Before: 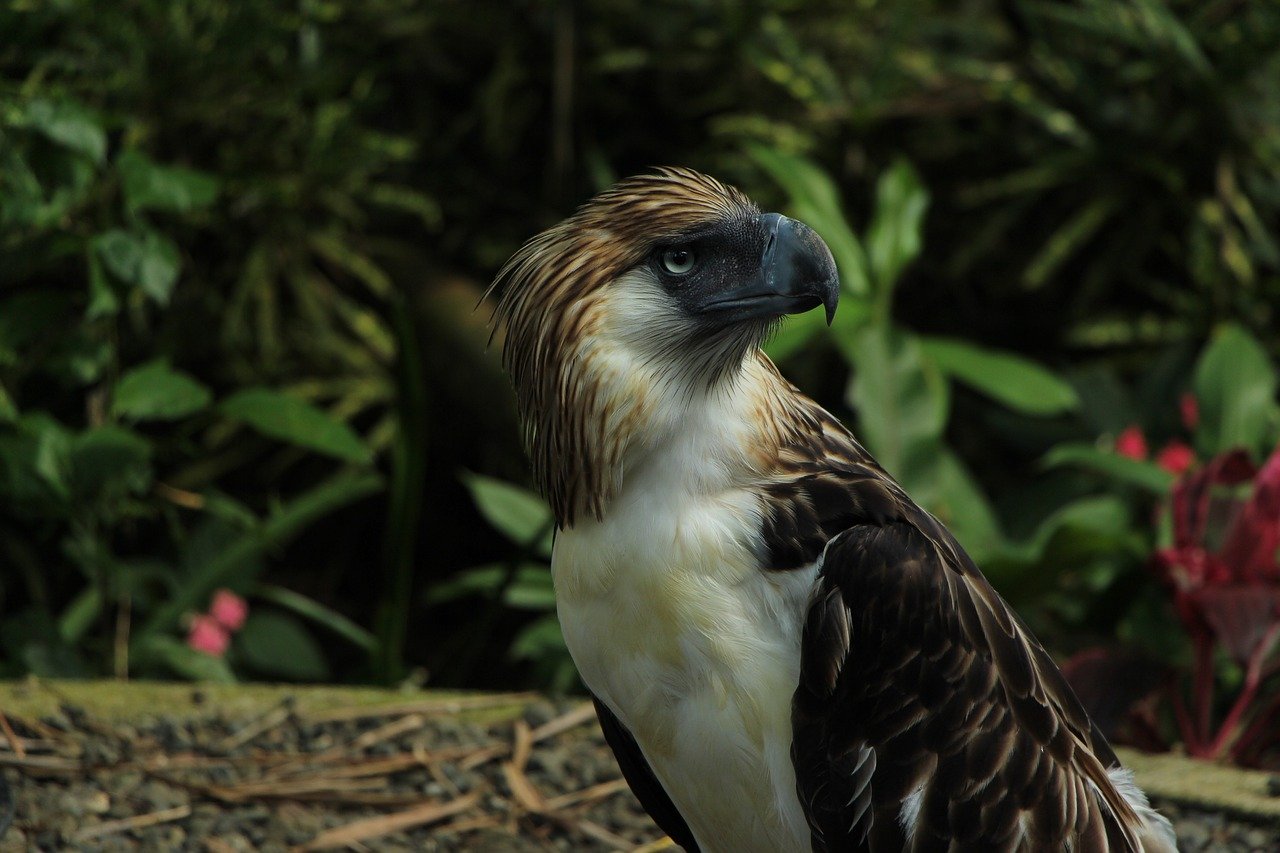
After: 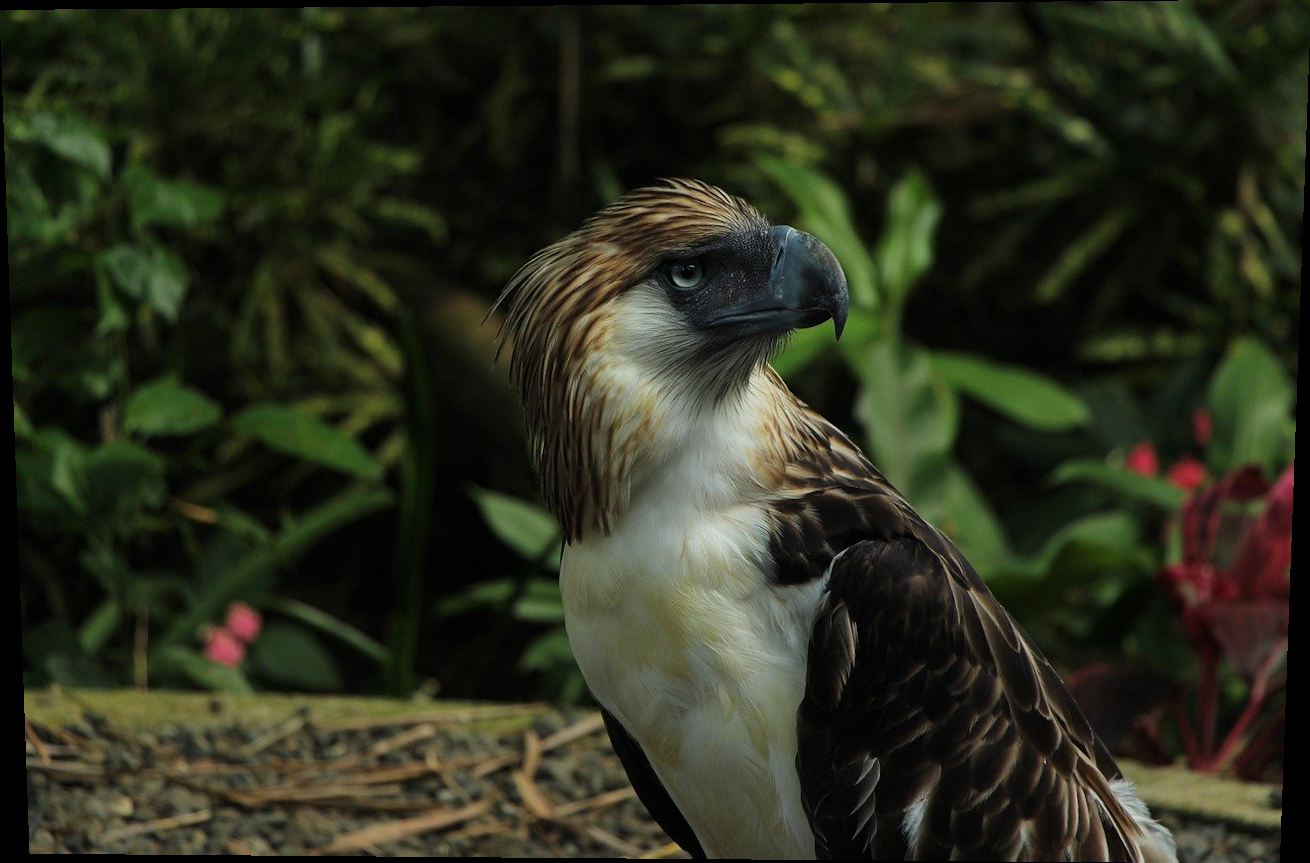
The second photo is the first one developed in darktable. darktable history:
rotate and perspective: lens shift (vertical) 0.048, lens shift (horizontal) -0.024, automatic cropping off
white balance: emerald 1
